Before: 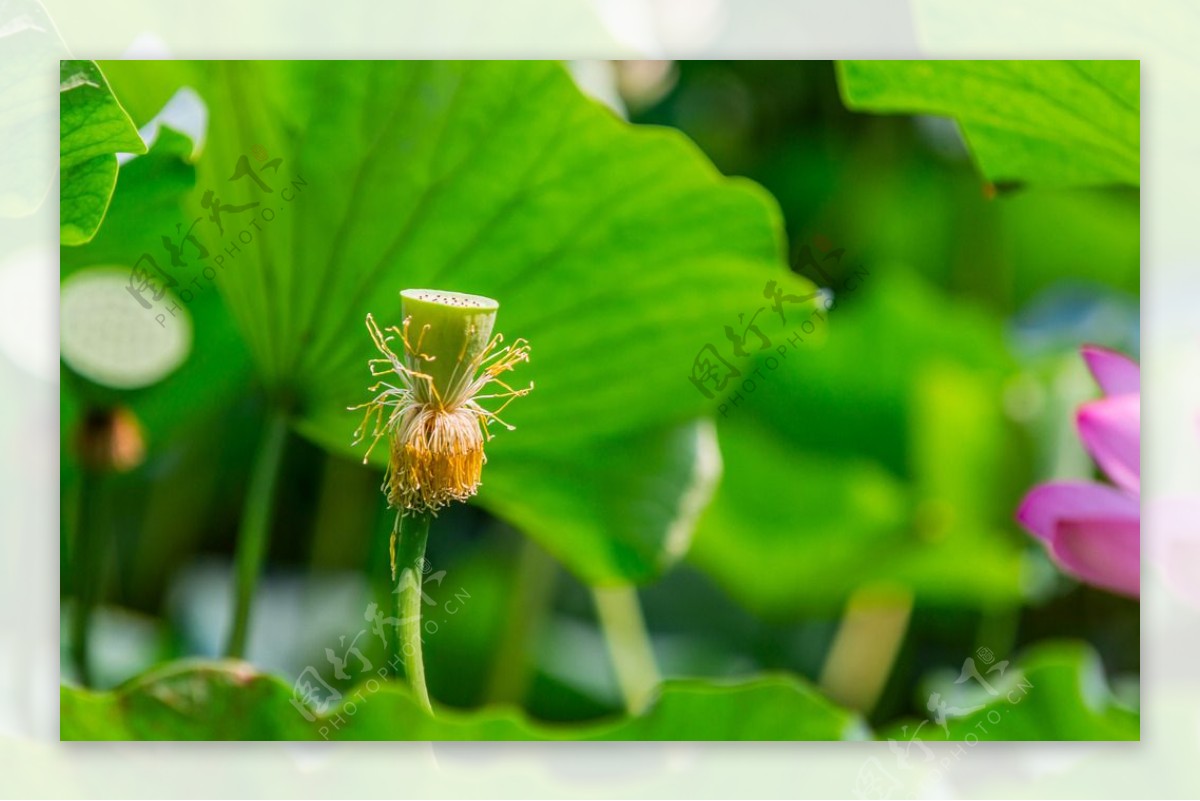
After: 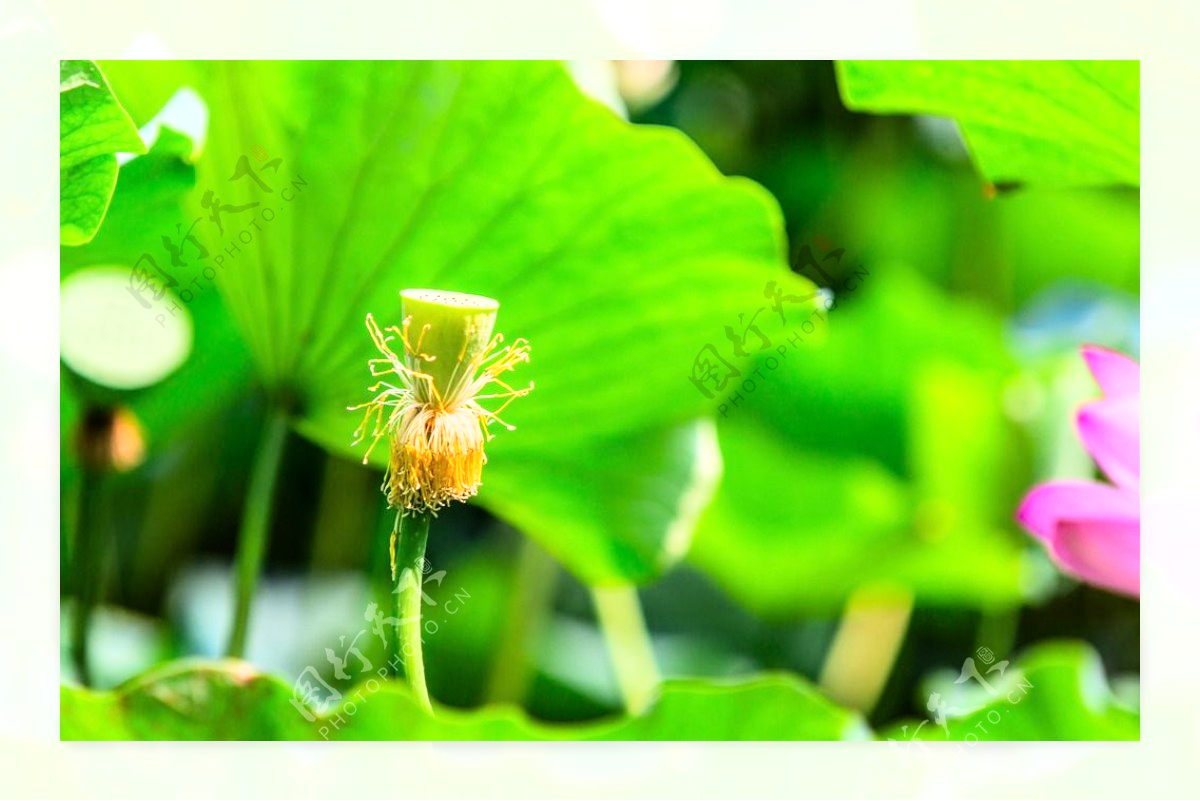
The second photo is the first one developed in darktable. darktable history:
base curve: curves: ch0 [(0, 0) (0.008, 0.007) (0.022, 0.029) (0.048, 0.089) (0.092, 0.197) (0.191, 0.399) (0.275, 0.534) (0.357, 0.65) (0.477, 0.78) (0.542, 0.833) (0.799, 0.973) (1, 1)]
tone equalizer: -8 EV -0.443 EV, -7 EV -0.383 EV, -6 EV -0.35 EV, -5 EV -0.236 EV, -3 EV 0.244 EV, -2 EV 0.332 EV, -1 EV 0.399 EV, +0 EV 0.42 EV, smoothing diameter 2.16%, edges refinement/feathering 24.08, mask exposure compensation -1.57 EV, filter diffusion 5
